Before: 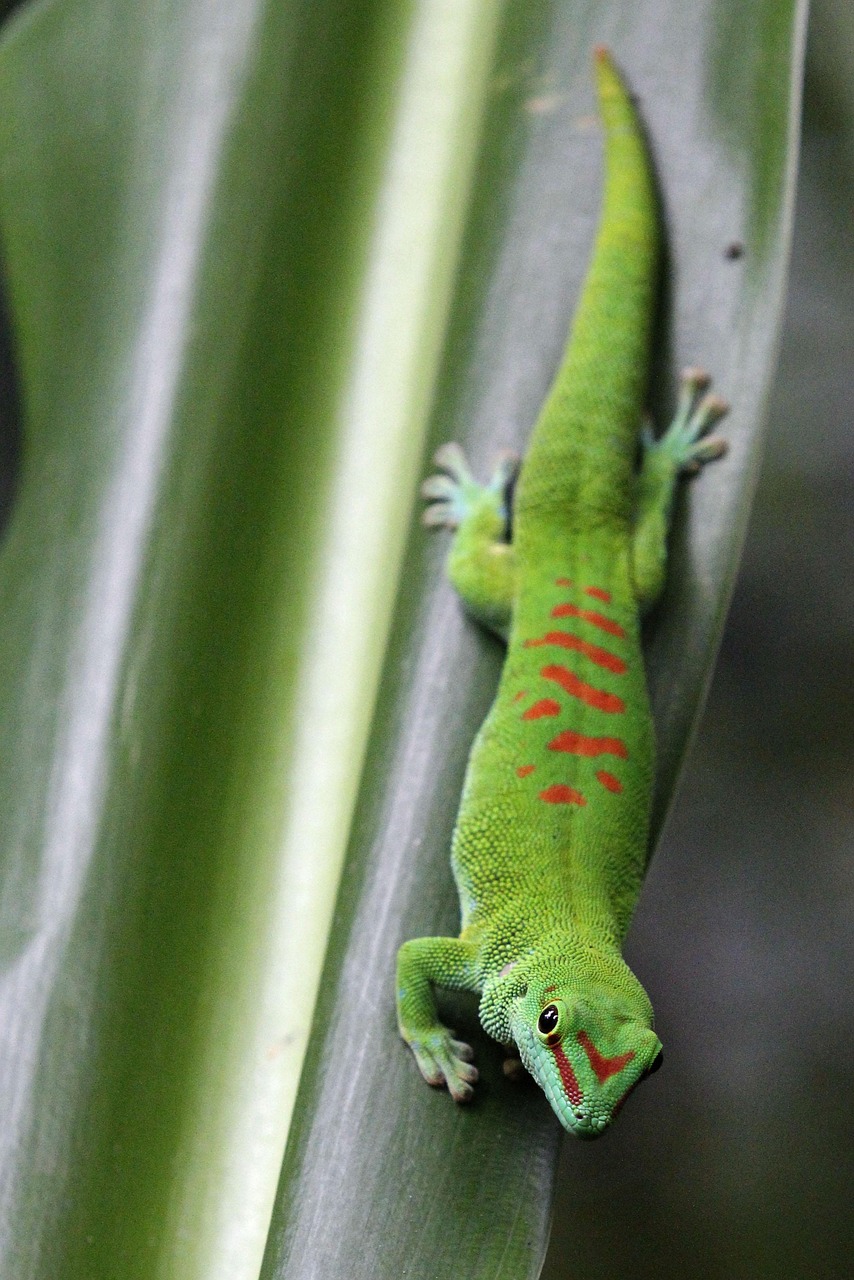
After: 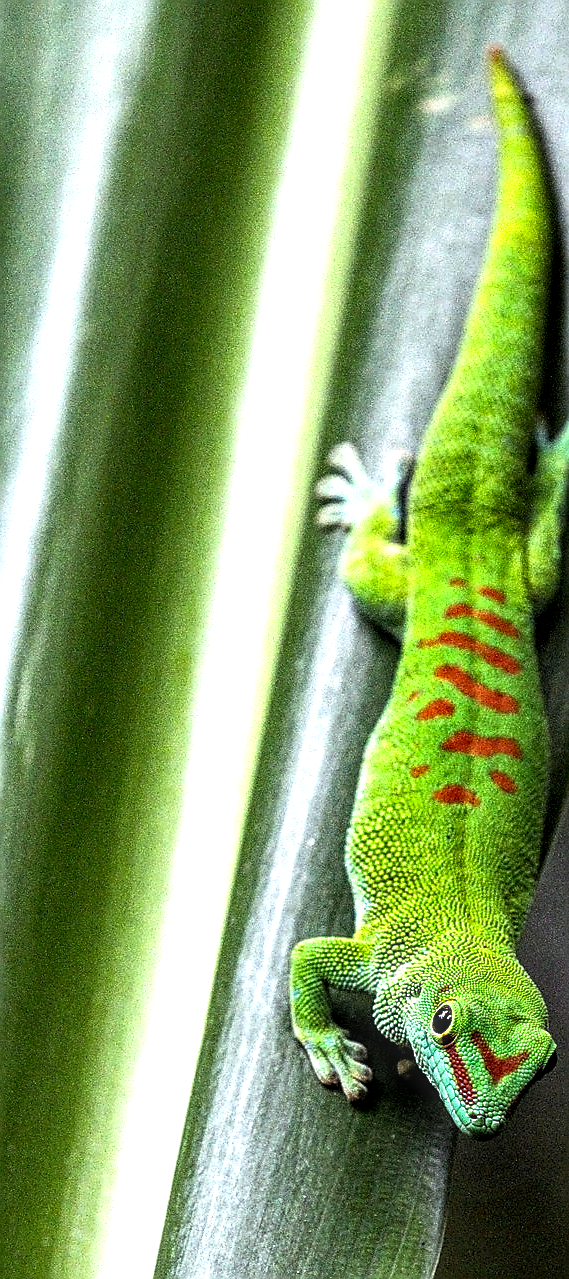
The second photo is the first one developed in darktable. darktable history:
sharpen: radius 1.347, amount 1.265, threshold 0.775
color correction: highlights a* -6.39, highlights b* 0.434
exposure: black level correction 0.003, exposure 0.39 EV, compensate exposure bias true, compensate highlight preservation false
crop and rotate: left 12.492%, right 20.787%
color balance rgb: shadows lift › chroma 2.027%, shadows lift › hue 50.76°, linear chroma grading › global chroma 7.567%, perceptual saturation grading › global saturation 0.827%, perceptual brilliance grading › highlights 14.507%, perceptual brilliance grading › mid-tones -6.846%, perceptual brilliance grading › shadows -27.659%, global vibrance 20%
local contrast: highlights 5%, shadows 6%, detail 182%
